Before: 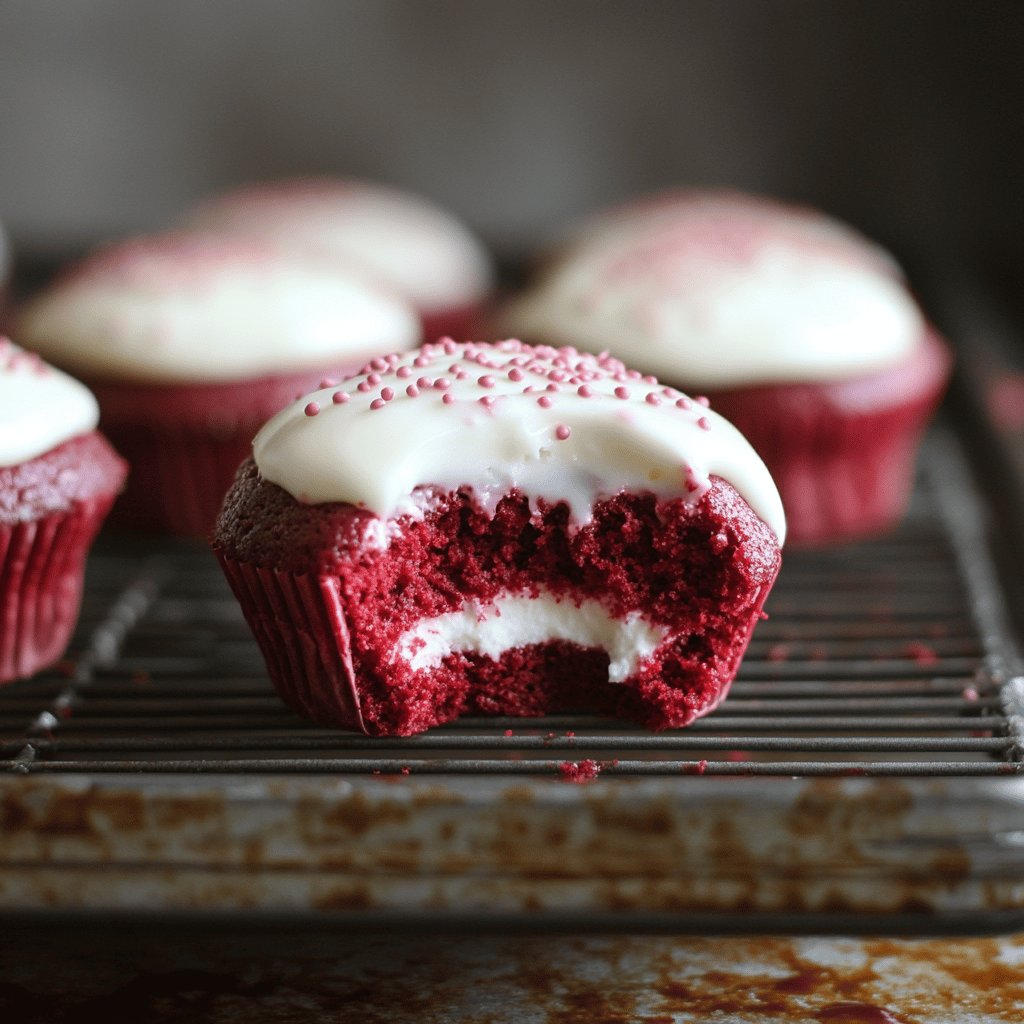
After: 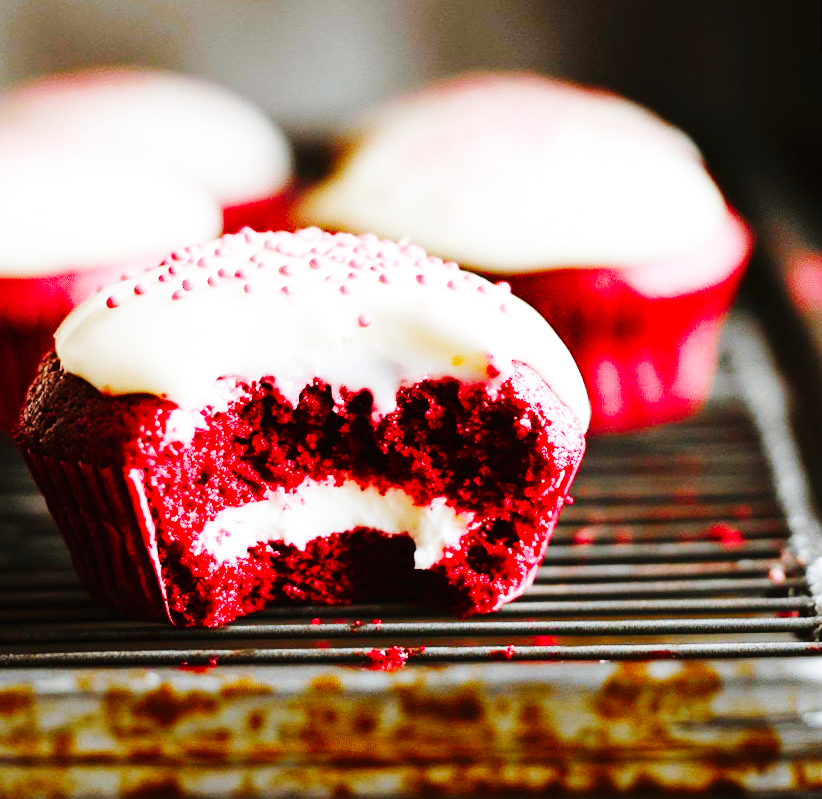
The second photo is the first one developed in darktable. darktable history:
color balance rgb: perceptual saturation grading › global saturation 35%, perceptual saturation grading › highlights -30%, perceptual saturation grading › shadows 35%, perceptual brilliance grading › global brilliance 3%, perceptual brilliance grading › highlights -3%, perceptual brilliance grading › shadows 3%
crop: left 19.159%, top 9.58%, bottom 9.58%
tone curve: curves: ch0 [(0, 0) (0.003, 0.005) (0.011, 0.013) (0.025, 0.027) (0.044, 0.044) (0.069, 0.06) (0.1, 0.081) (0.136, 0.114) (0.177, 0.16) (0.224, 0.211) (0.277, 0.277) (0.335, 0.354) (0.399, 0.435) (0.468, 0.538) (0.543, 0.626) (0.623, 0.708) (0.709, 0.789) (0.801, 0.867) (0.898, 0.935) (1, 1)], preserve colors none
rotate and perspective: rotation -1°, crop left 0.011, crop right 0.989, crop top 0.025, crop bottom 0.975
base curve: curves: ch0 [(0, 0) (0, 0) (0.002, 0.001) (0.008, 0.003) (0.019, 0.011) (0.037, 0.037) (0.064, 0.11) (0.102, 0.232) (0.152, 0.379) (0.216, 0.524) (0.296, 0.665) (0.394, 0.789) (0.512, 0.881) (0.651, 0.945) (0.813, 0.986) (1, 1)], preserve colors none
